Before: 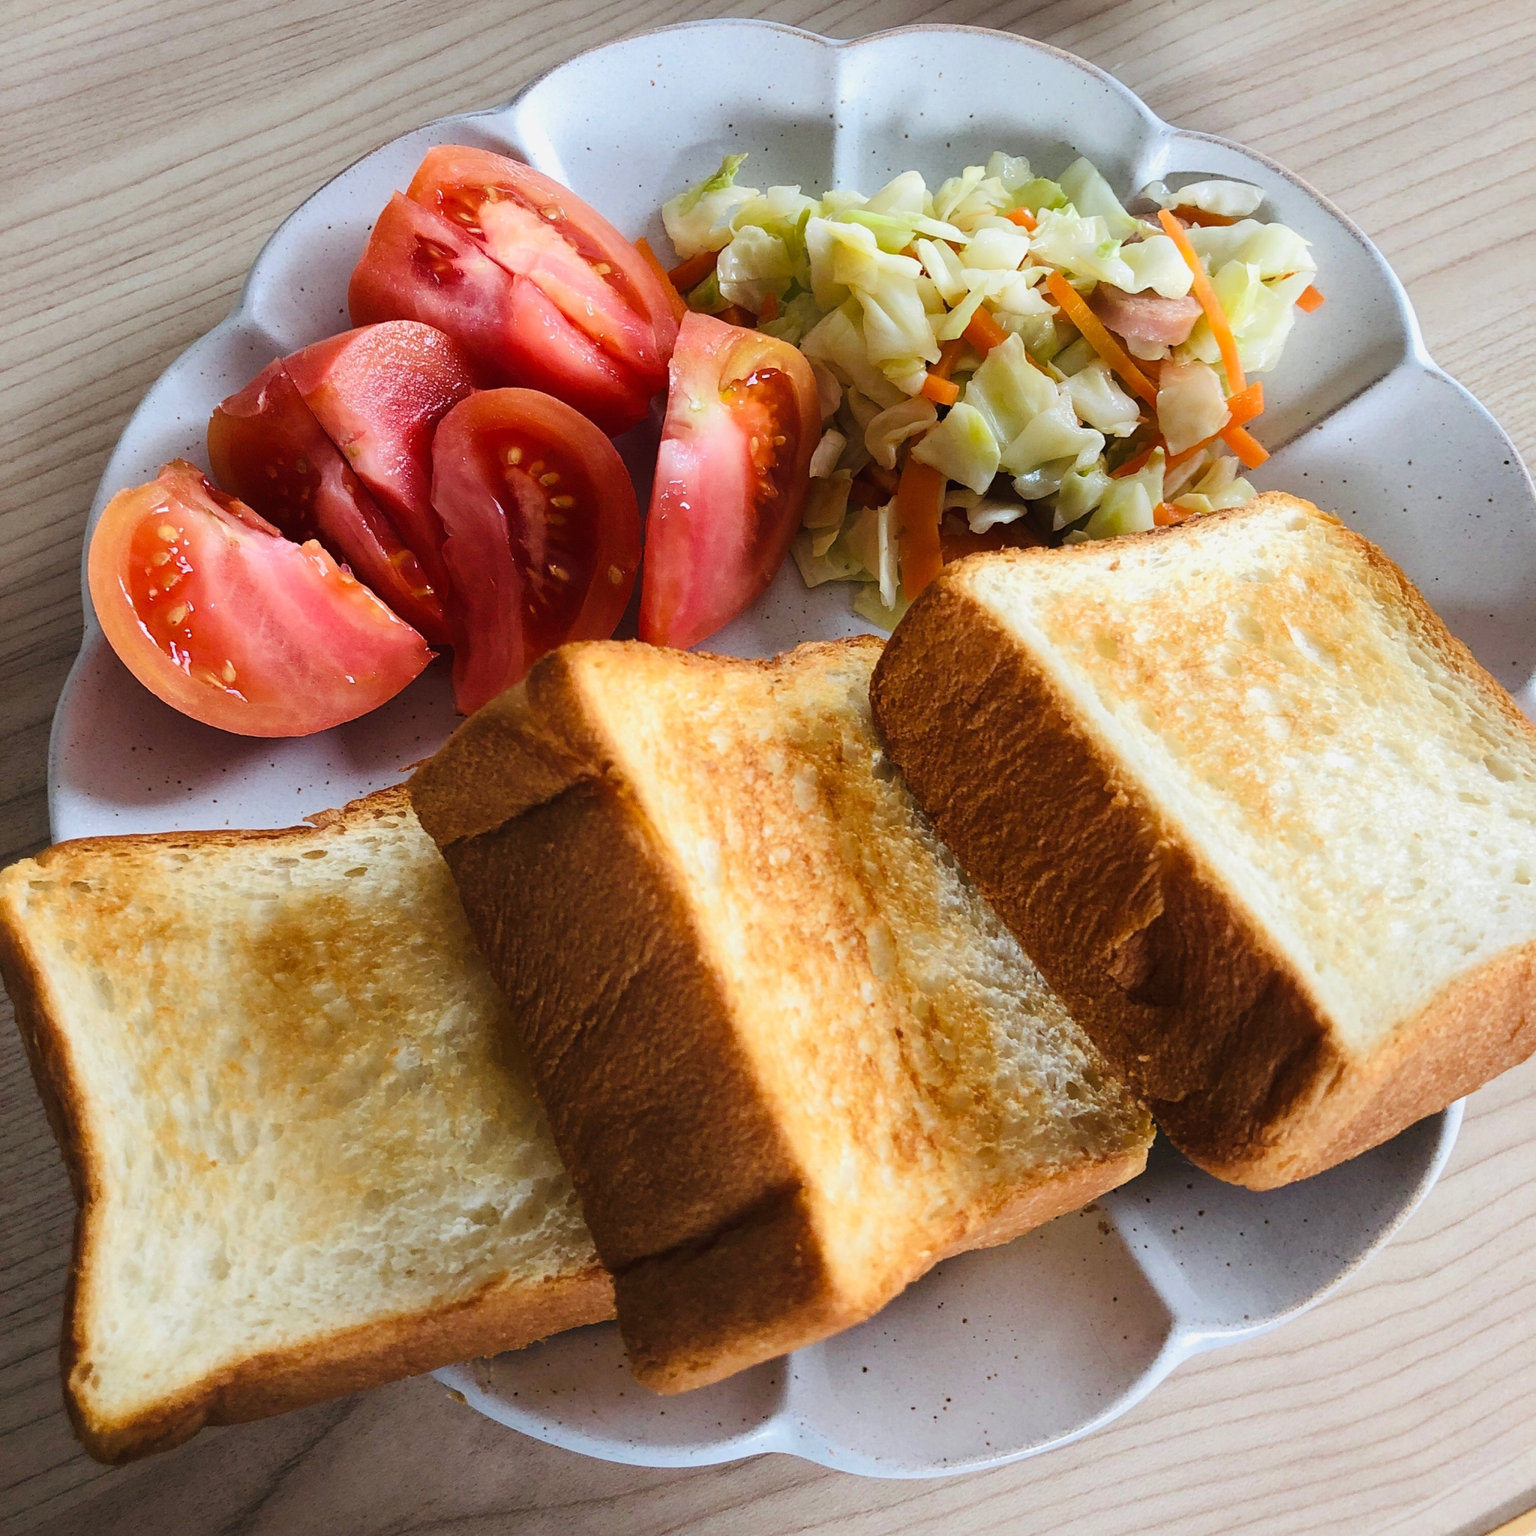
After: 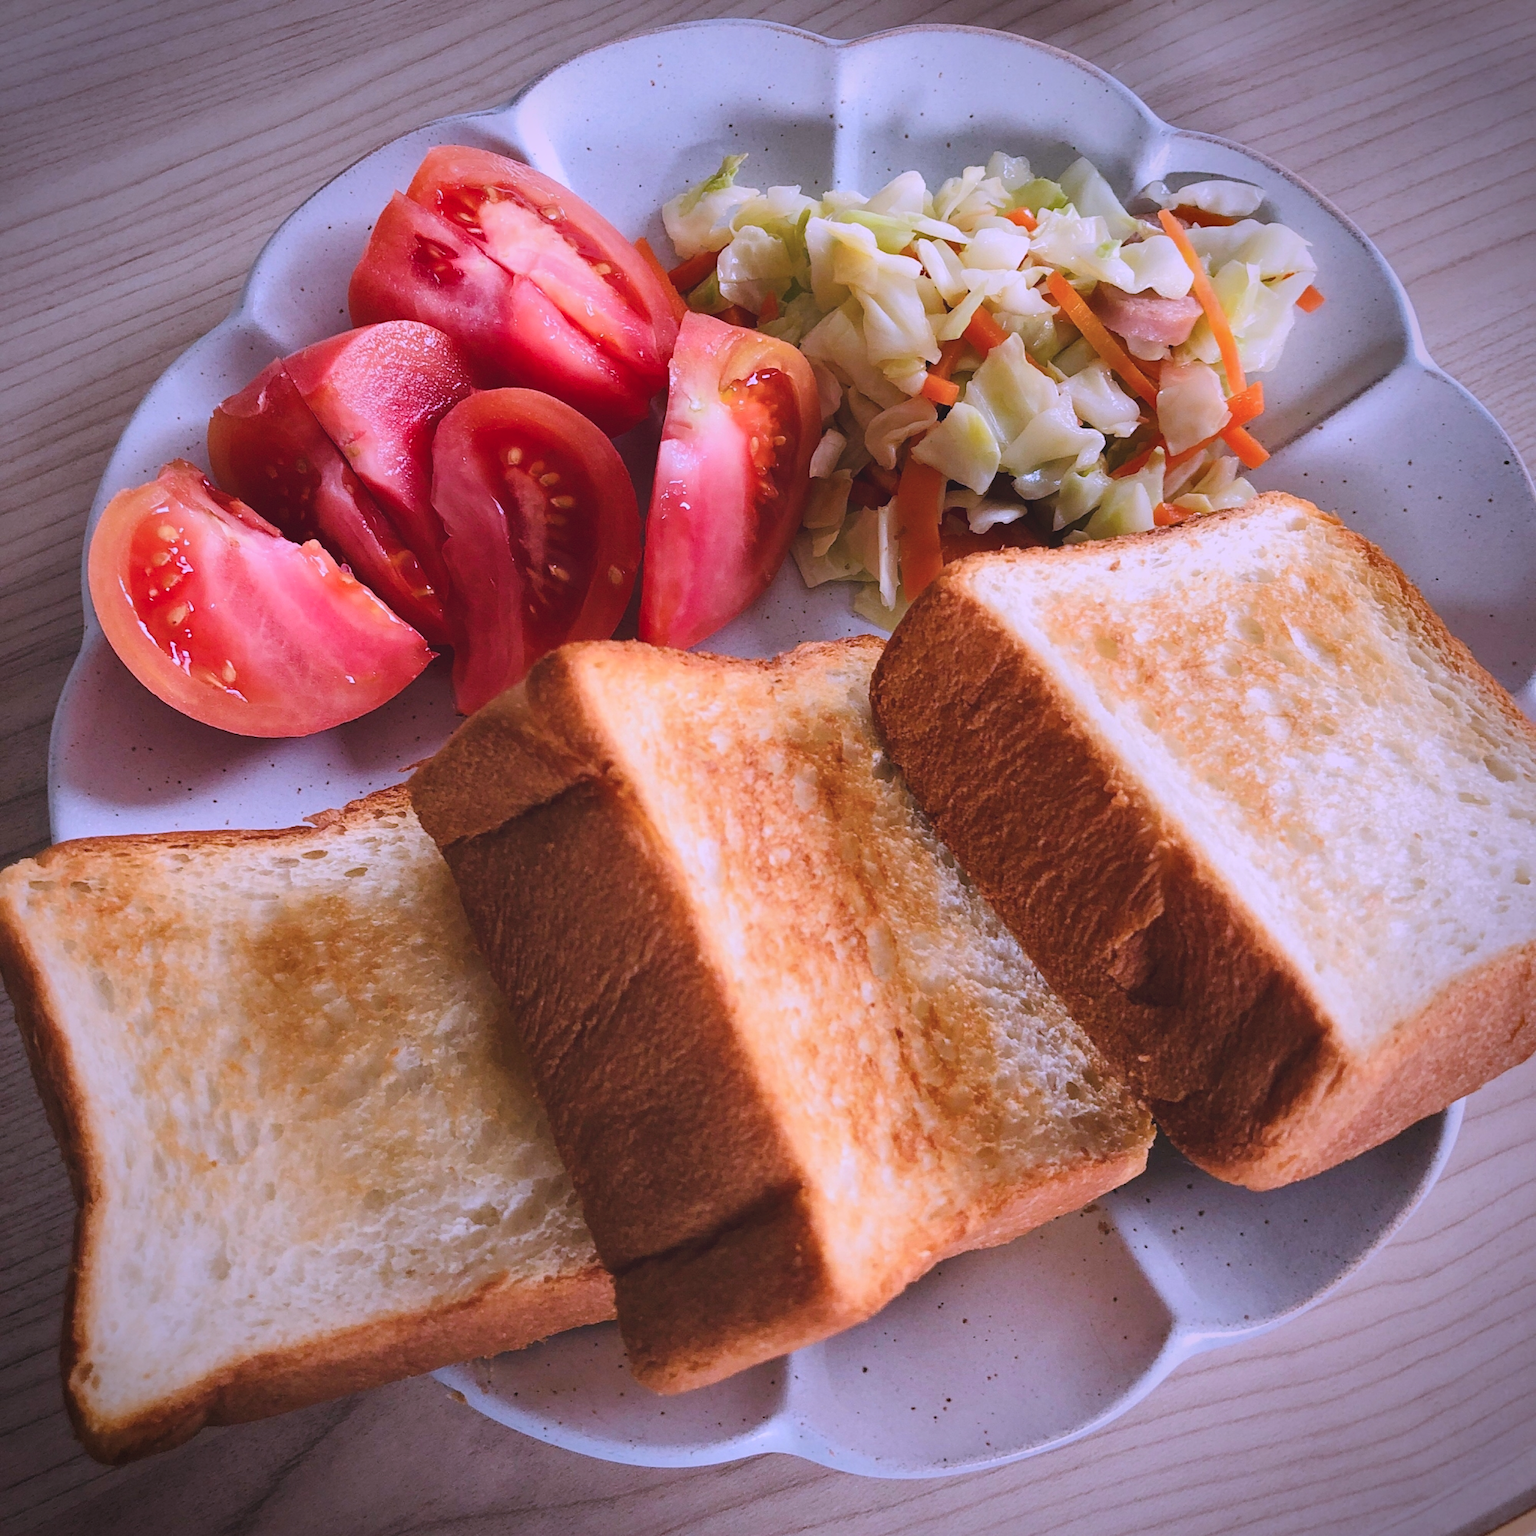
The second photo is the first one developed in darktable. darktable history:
shadows and highlights: shadows 32.43, highlights -46.32, compress 49.87%, soften with gaussian
color correction: highlights a* 15.23, highlights b* -24.61
vignetting: brightness -0.637, saturation -0.012, automatic ratio true
contrast brightness saturation: contrast -0.129
